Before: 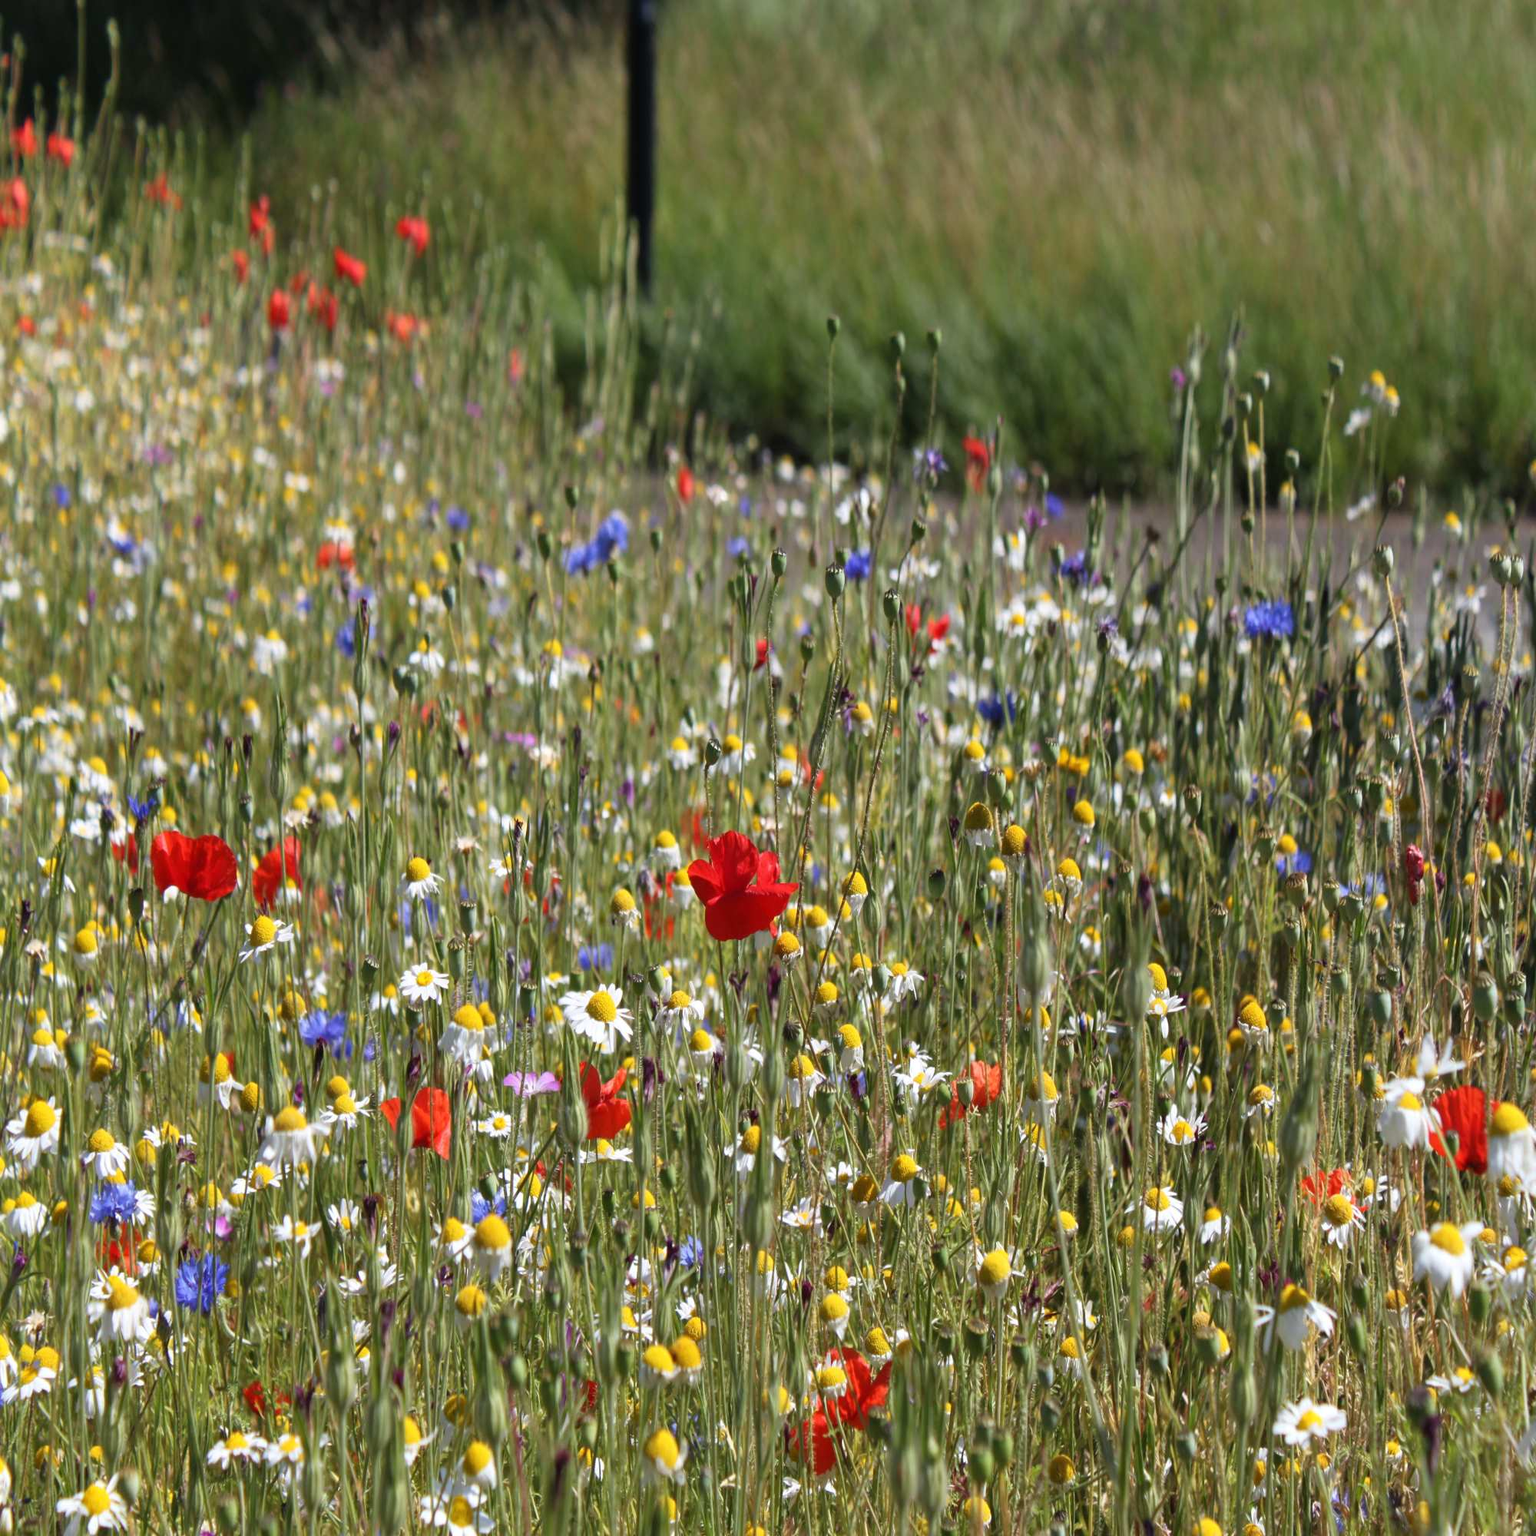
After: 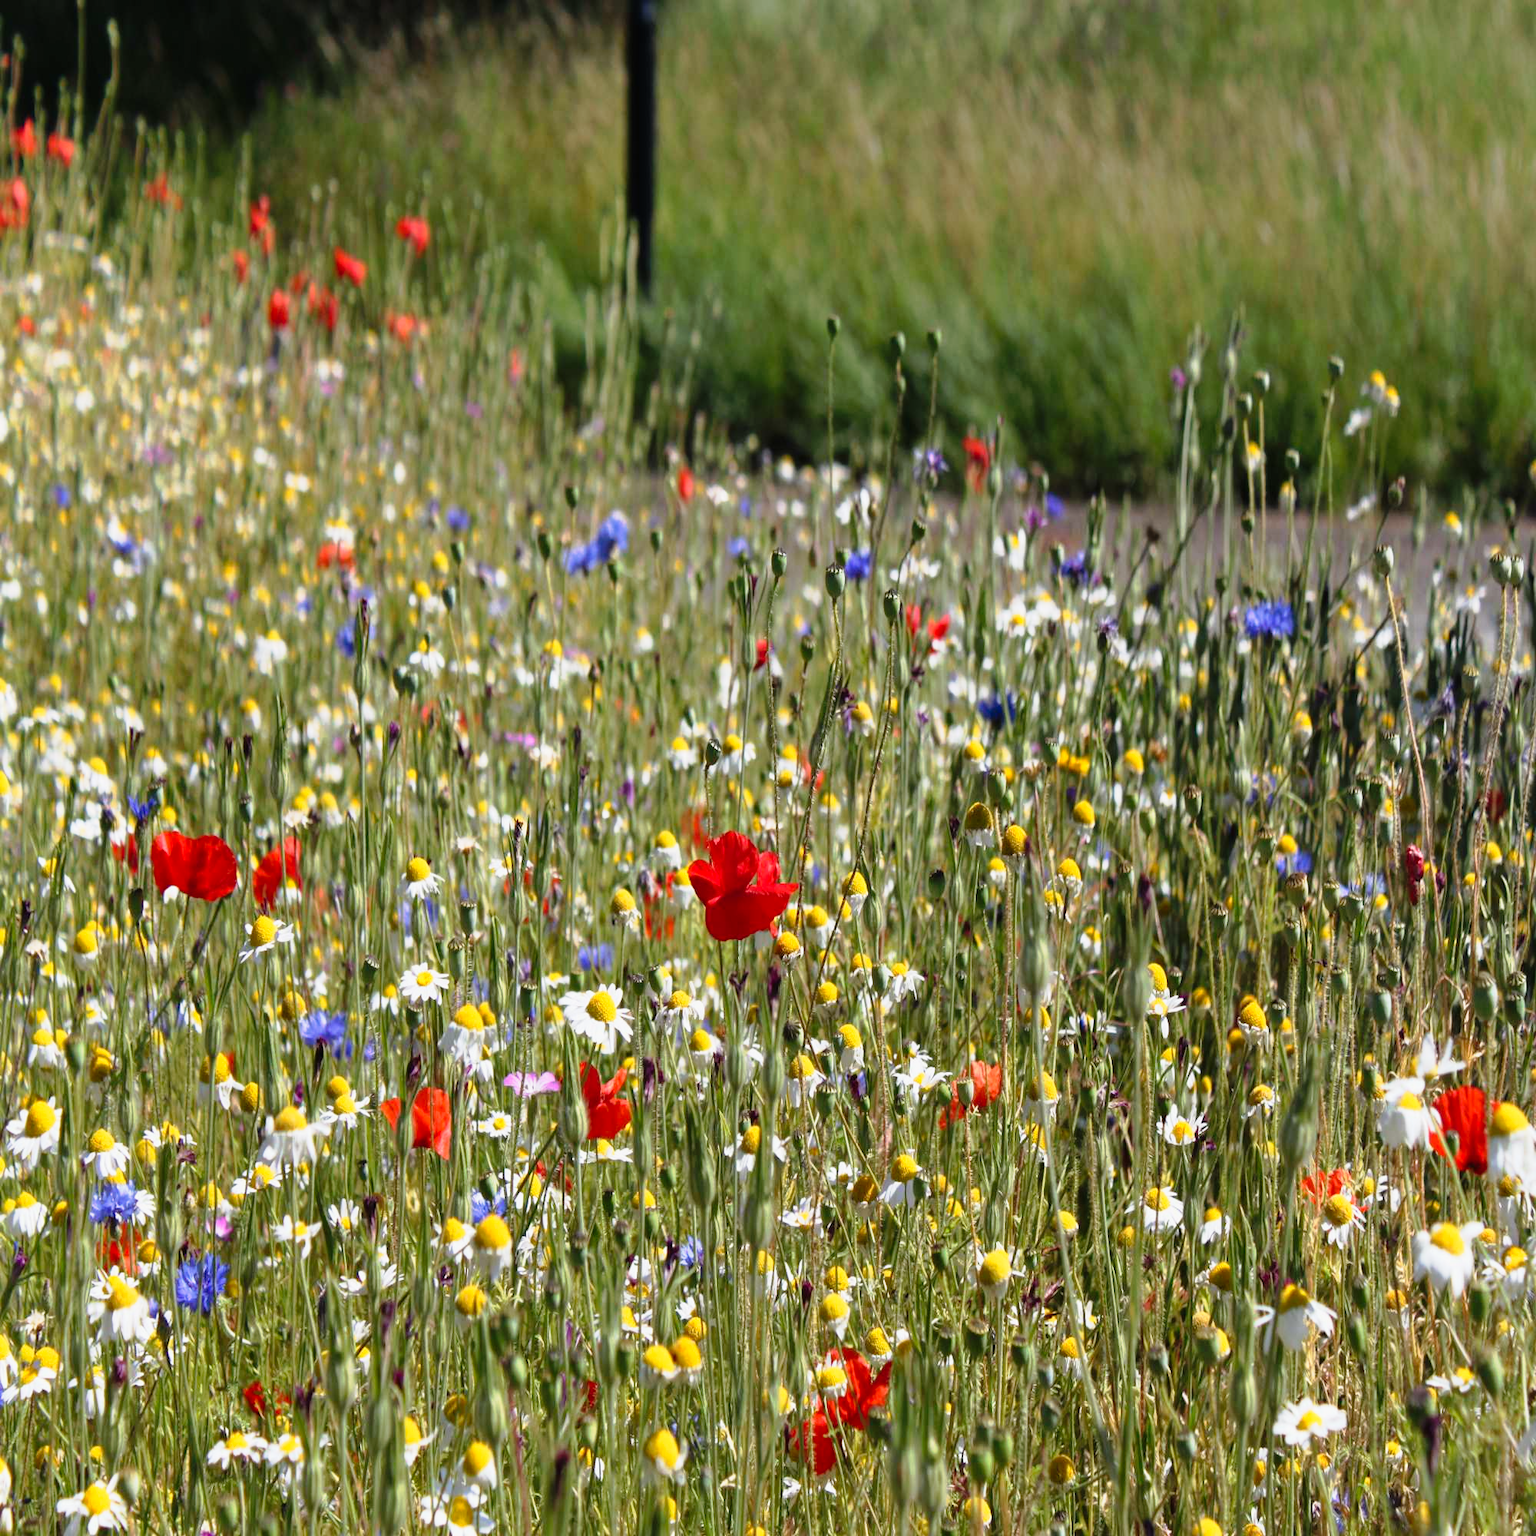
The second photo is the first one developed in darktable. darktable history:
tone curve: curves: ch0 [(0, 0) (0.105, 0.068) (0.195, 0.162) (0.283, 0.283) (0.384, 0.404) (0.485, 0.531) (0.638, 0.681) (0.795, 0.879) (1, 0.977)]; ch1 [(0, 0) (0.161, 0.092) (0.35, 0.33) (0.379, 0.401) (0.456, 0.469) (0.504, 0.5) (0.512, 0.514) (0.58, 0.597) (0.635, 0.646) (1, 1)]; ch2 [(0, 0) (0.371, 0.362) (0.437, 0.437) (0.5, 0.5) (0.53, 0.523) (0.56, 0.58) (0.622, 0.606) (1, 1)], preserve colors none
